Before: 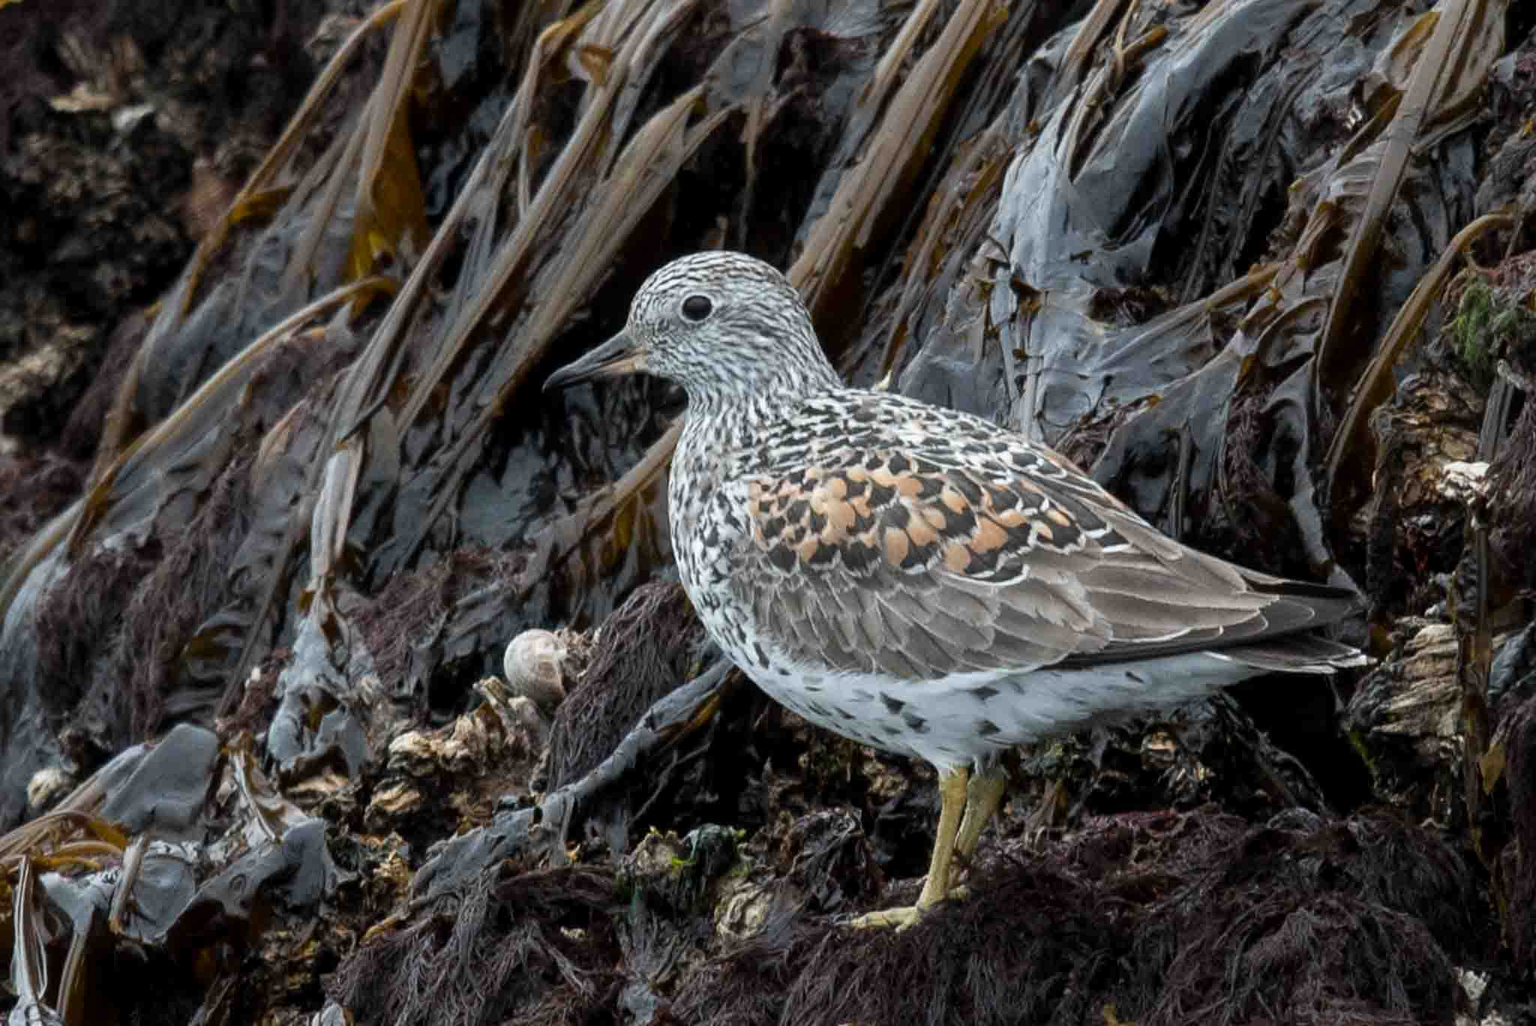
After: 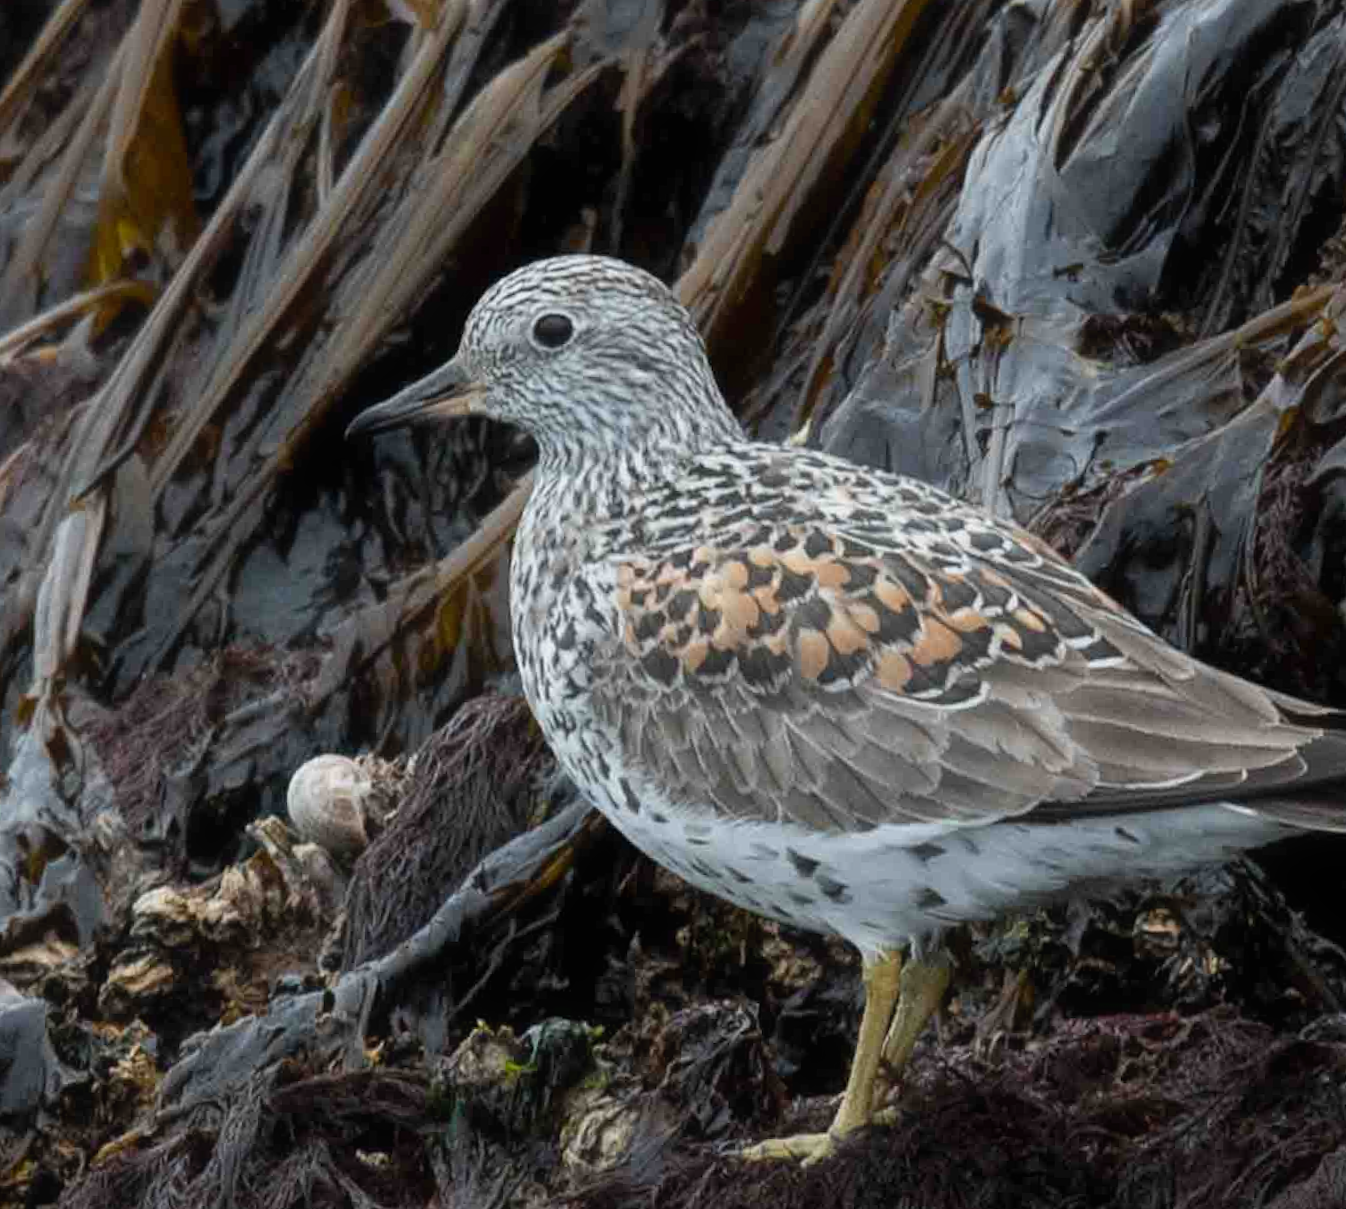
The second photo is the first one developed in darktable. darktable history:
rotate and perspective: rotation -2.12°, lens shift (vertical) 0.009, lens shift (horizontal) -0.008, automatic cropping original format, crop left 0.036, crop right 0.964, crop top 0.05, crop bottom 0.959
contrast equalizer: y [[0.5, 0.488, 0.462, 0.461, 0.491, 0.5], [0.5 ×6], [0.5 ×6], [0 ×6], [0 ×6]]
crop and rotate: angle -3.27°, left 14.277%, top 0.028%, right 10.766%, bottom 0.028%
exposure: exposure -0.04 EV, compensate highlight preservation false
